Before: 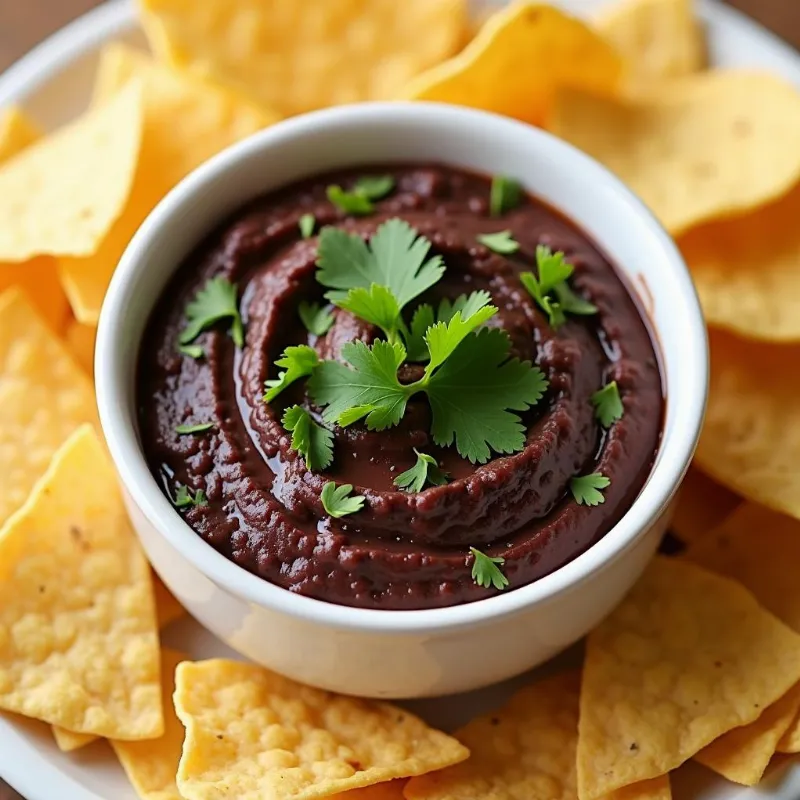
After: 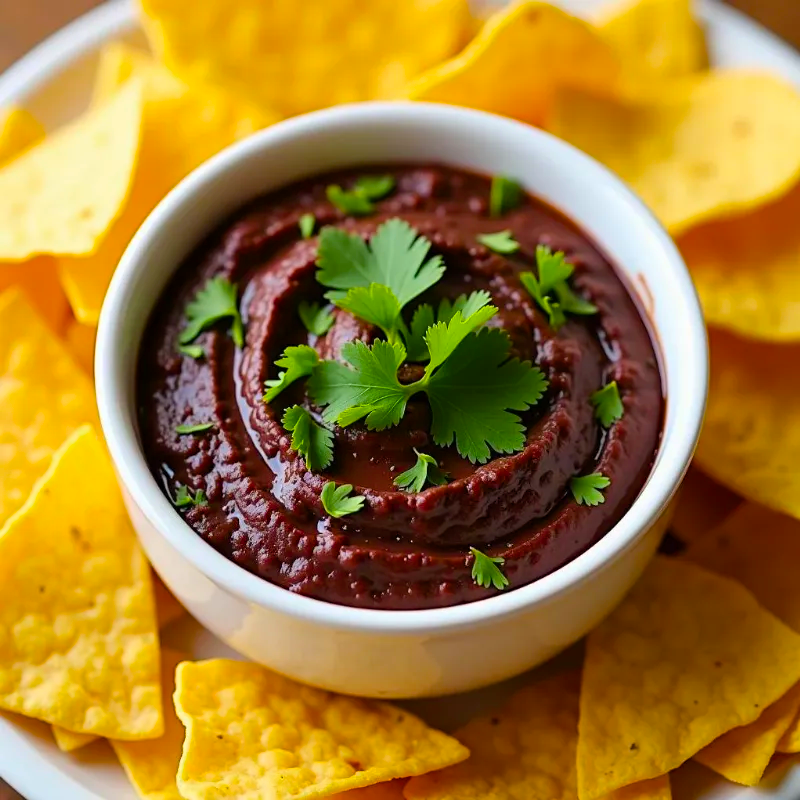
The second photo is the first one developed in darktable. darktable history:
color balance rgb: perceptual saturation grading › global saturation 41.592%, global vibrance 20%
